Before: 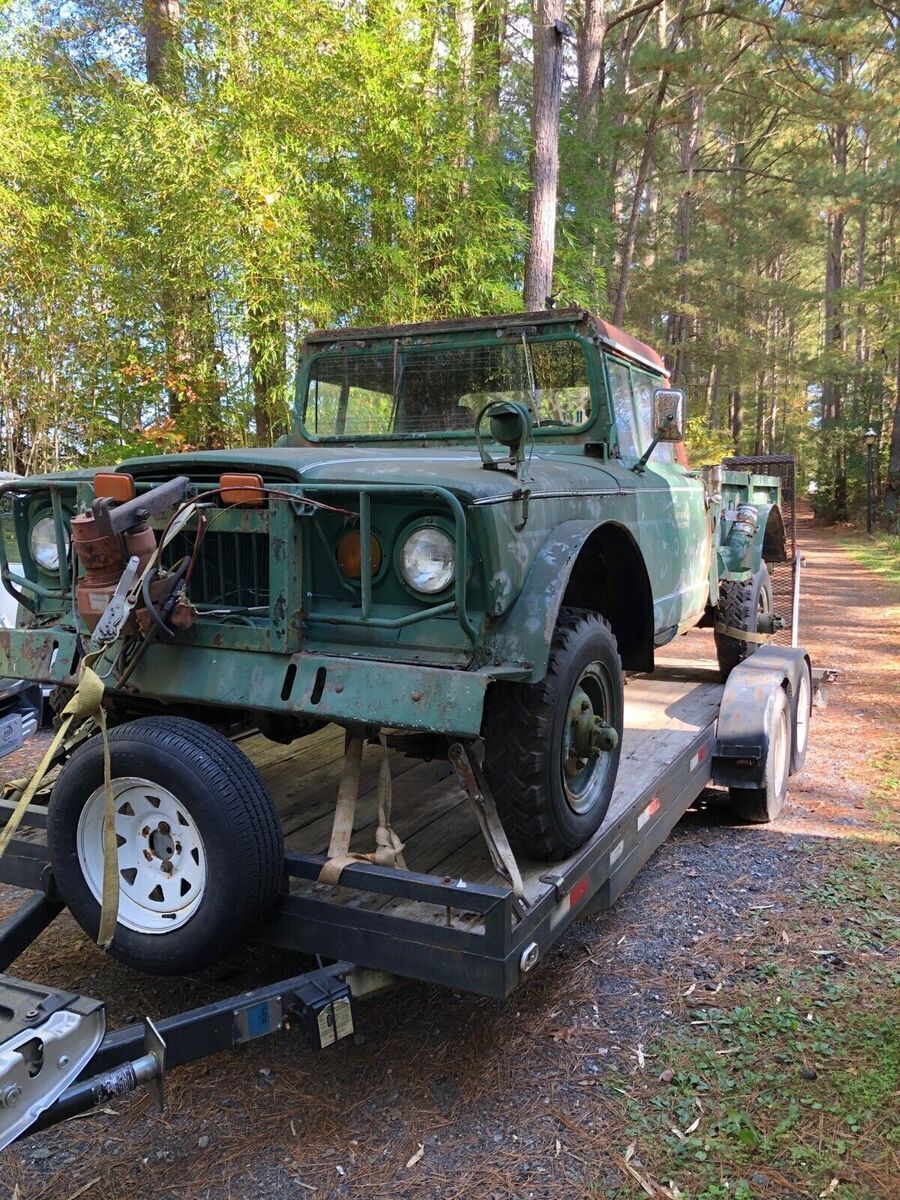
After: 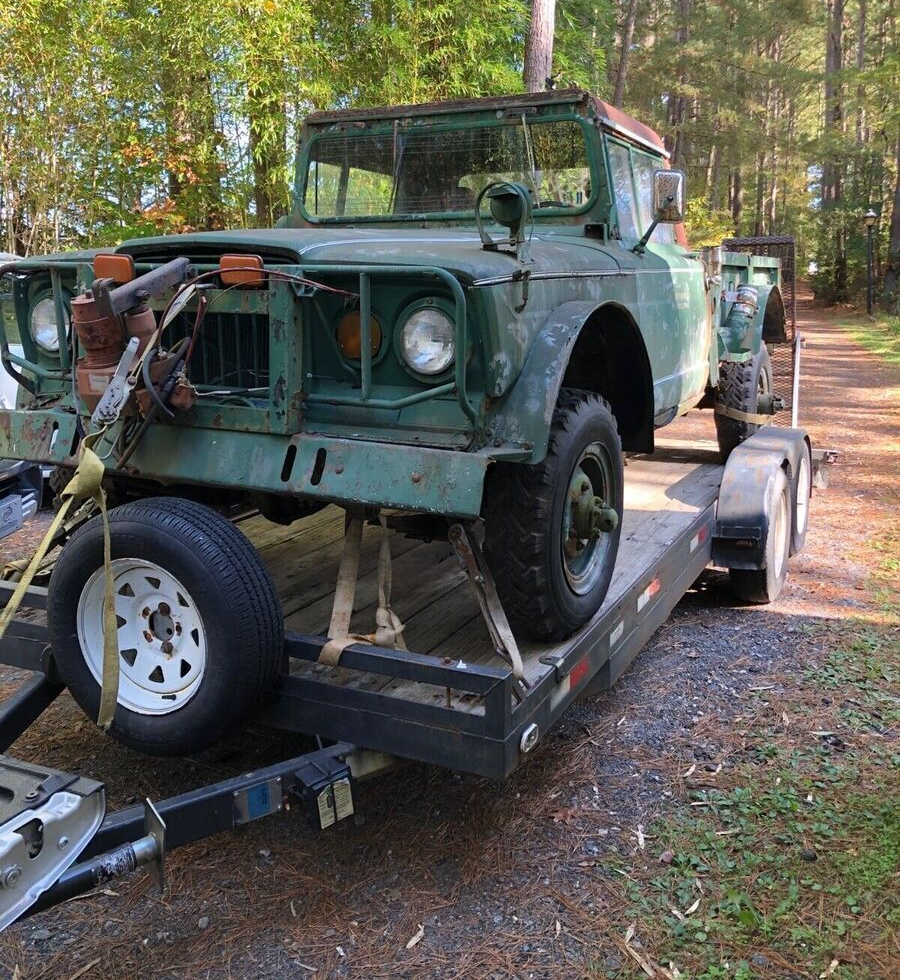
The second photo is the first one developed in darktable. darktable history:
crop and rotate: top 18.315%
